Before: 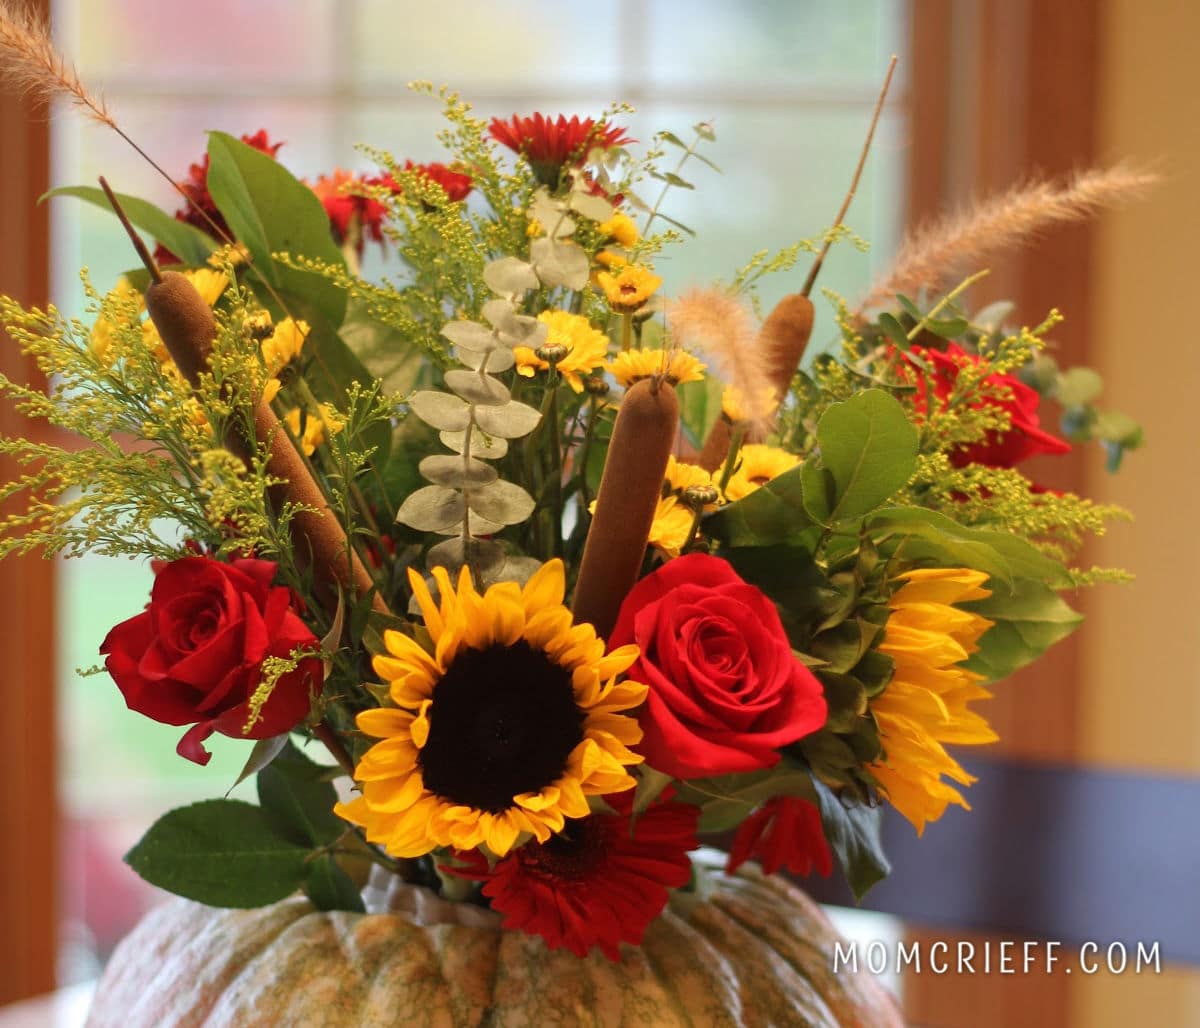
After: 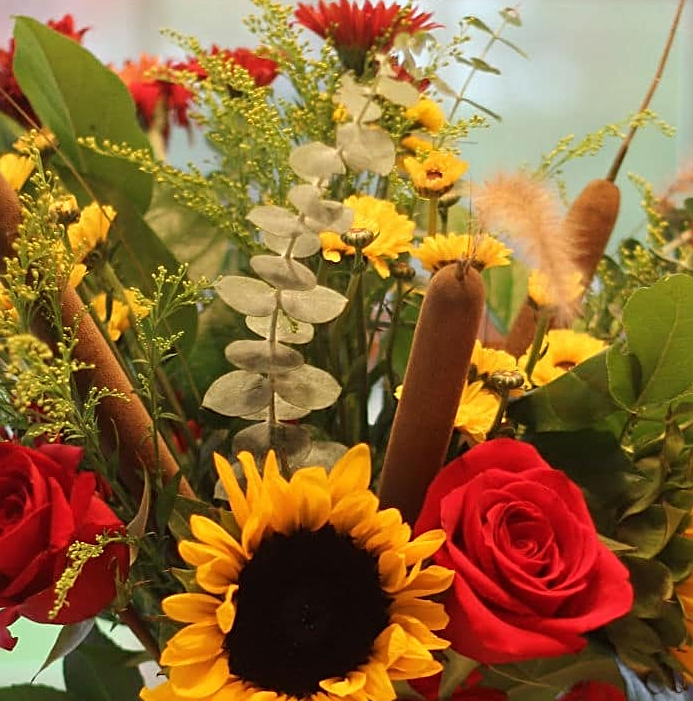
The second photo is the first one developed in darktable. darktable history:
sharpen: on, module defaults
crop: left 16.202%, top 11.208%, right 26.045%, bottom 20.557%
